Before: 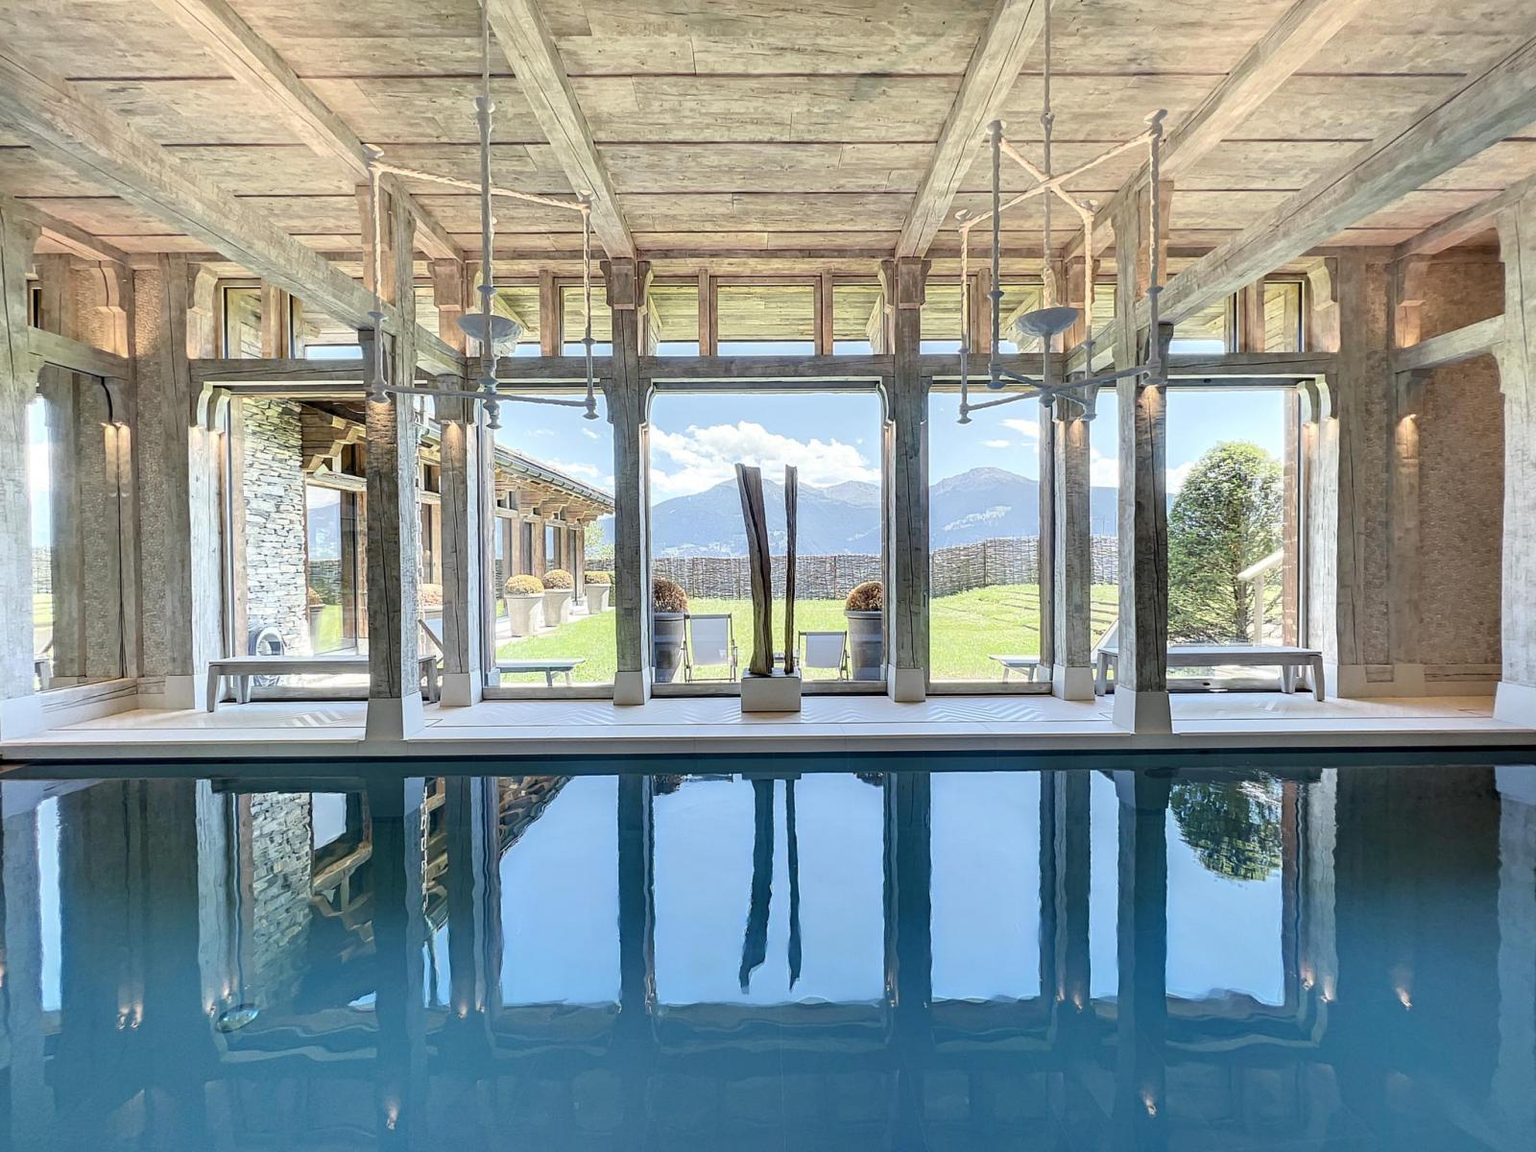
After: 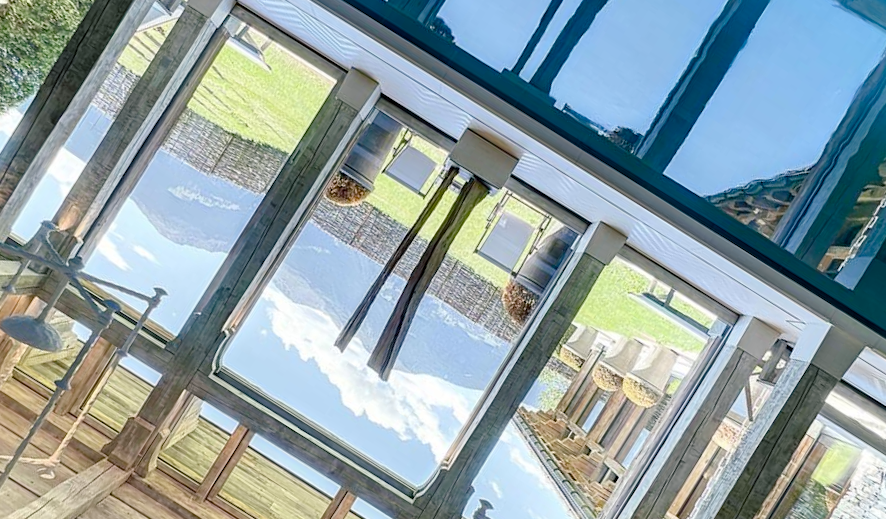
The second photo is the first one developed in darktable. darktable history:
crop and rotate: angle 147.55°, left 9.137%, top 15.603%, right 4.517%, bottom 16.902%
color balance rgb: shadows lift › luminance -7.392%, shadows lift › chroma 2.37%, shadows lift › hue 202.14°, perceptual saturation grading › global saturation 20%, perceptual saturation grading › highlights -25.06%, perceptual saturation grading › shadows 50.187%
